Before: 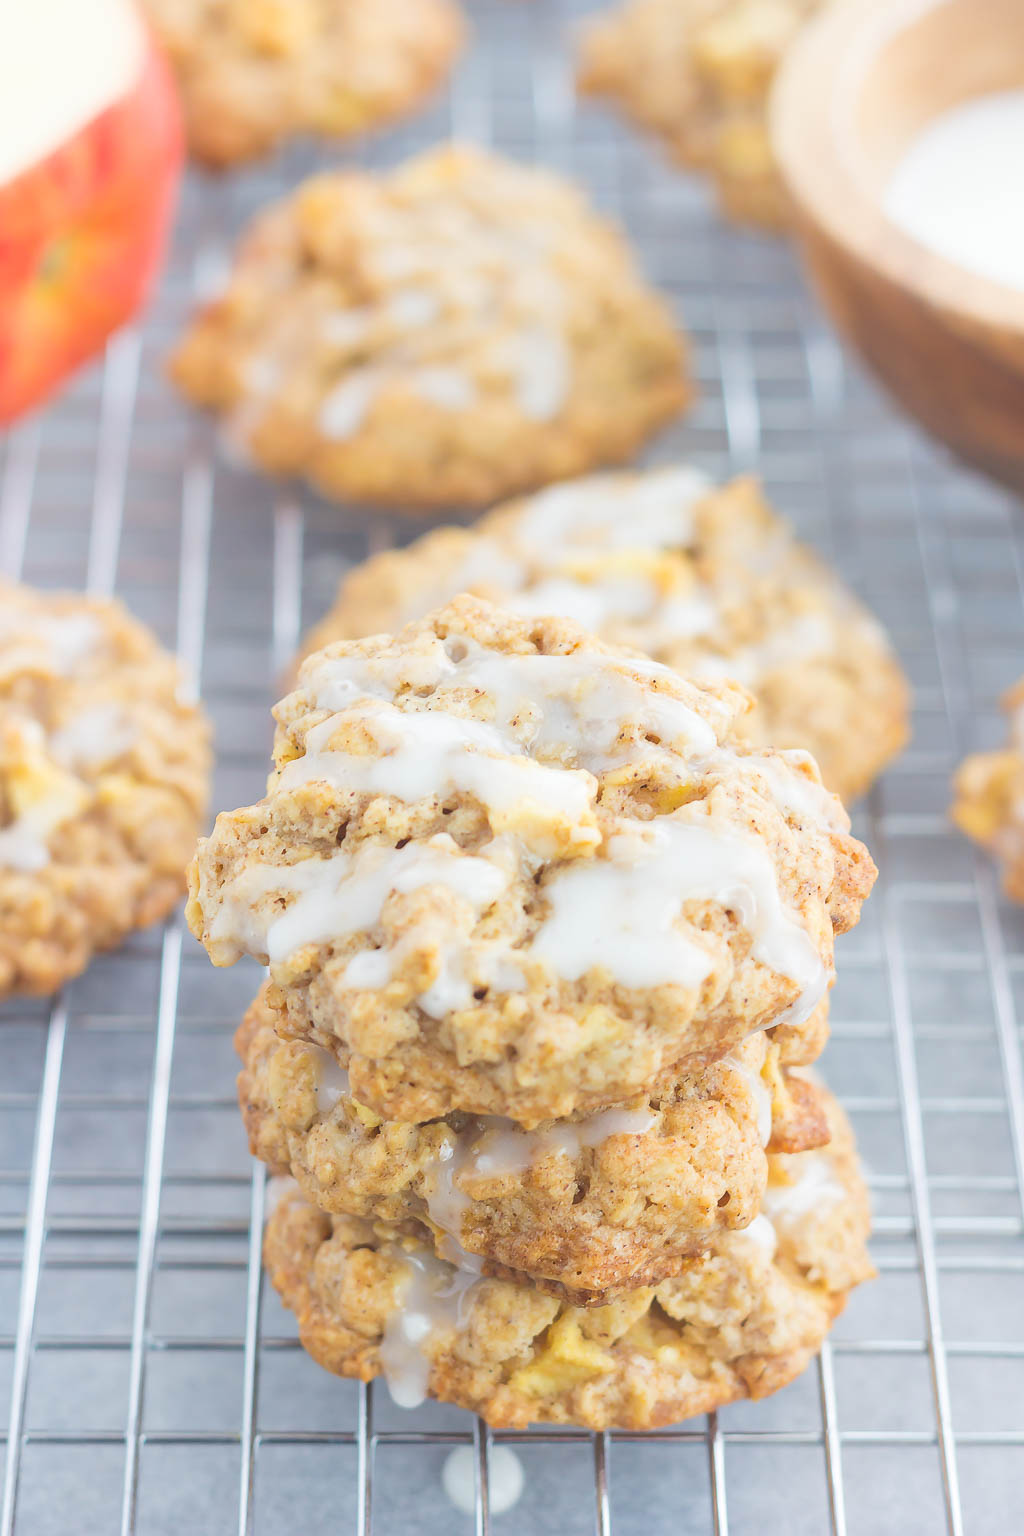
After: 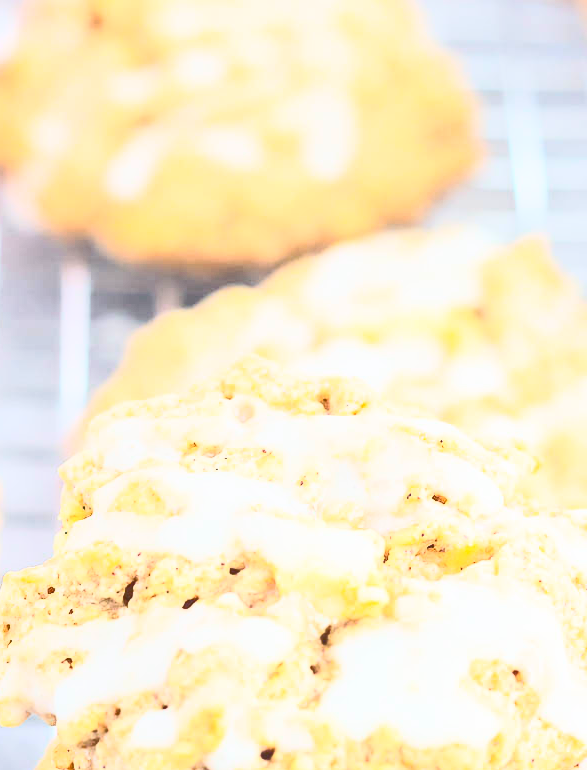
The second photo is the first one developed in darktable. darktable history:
local contrast: highlights 67%, shadows 65%, detail 82%, midtone range 0.325
tone curve: curves: ch0 [(0, 0) (0.003, 0.013) (0.011, 0.017) (0.025, 0.028) (0.044, 0.049) (0.069, 0.07) (0.1, 0.103) (0.136, 0.143) (0.177, 0.186) (0.224, 0.232) (0.277, 0.282) (0.335, 0.333) (0.399, 0.405) (0.468, 0.477) (0.543, 0.54) (0.623, 0.627) (0.709, 0.709) (0.801, 0.798) (0.898, 0.902) (1, 1)], preserve colors none
contrast brightness saturation: contrast 0.639, brightness 0.344, saturation 0.142
shadows and highlights: shadows 29.56, highlights -30.47, low approximation 0.01, soften with gaussian
exposure: black level correction 0.009, exposure 0.112 EV, compensate exposure bias true, compensate highlight preservation false
crop: left 20.836%, top 15.642%, right 21.83%, bottom 34.175%
